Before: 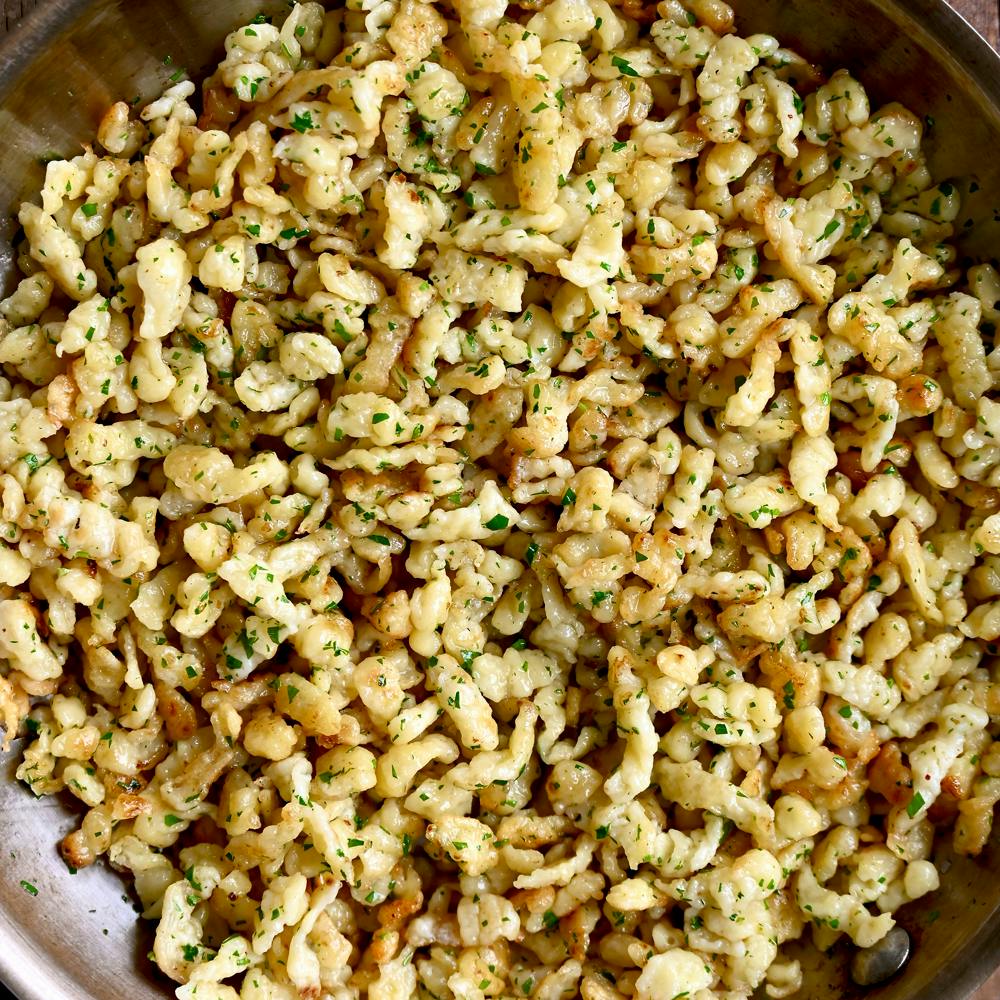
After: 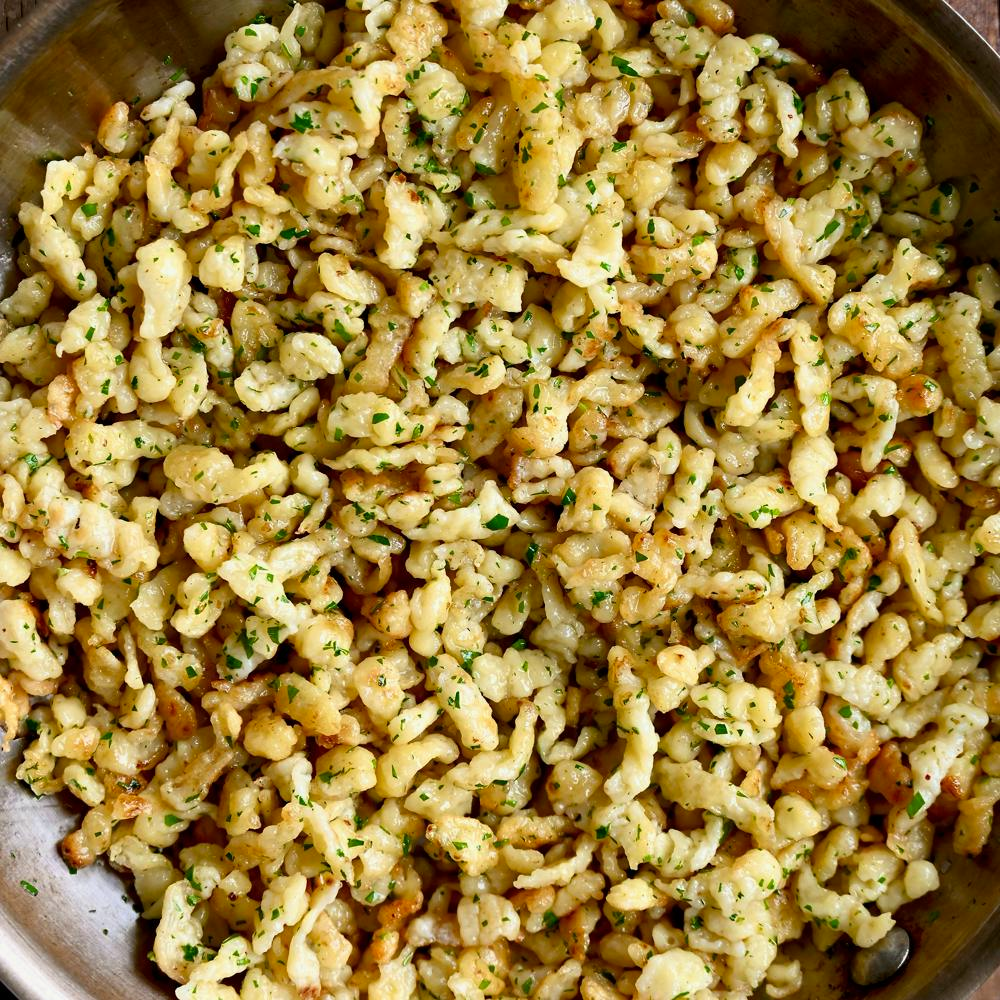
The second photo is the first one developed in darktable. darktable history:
color calibration: output R [0.999, 0.026, -0.11, 0], output G [-0.019, 1.037, -0.099, 0], output B [0.022, -0.023, 0.902, 0], illuminant same as pipeline (D50), x 0.346, y 0.358, temperature 4984.12 K
